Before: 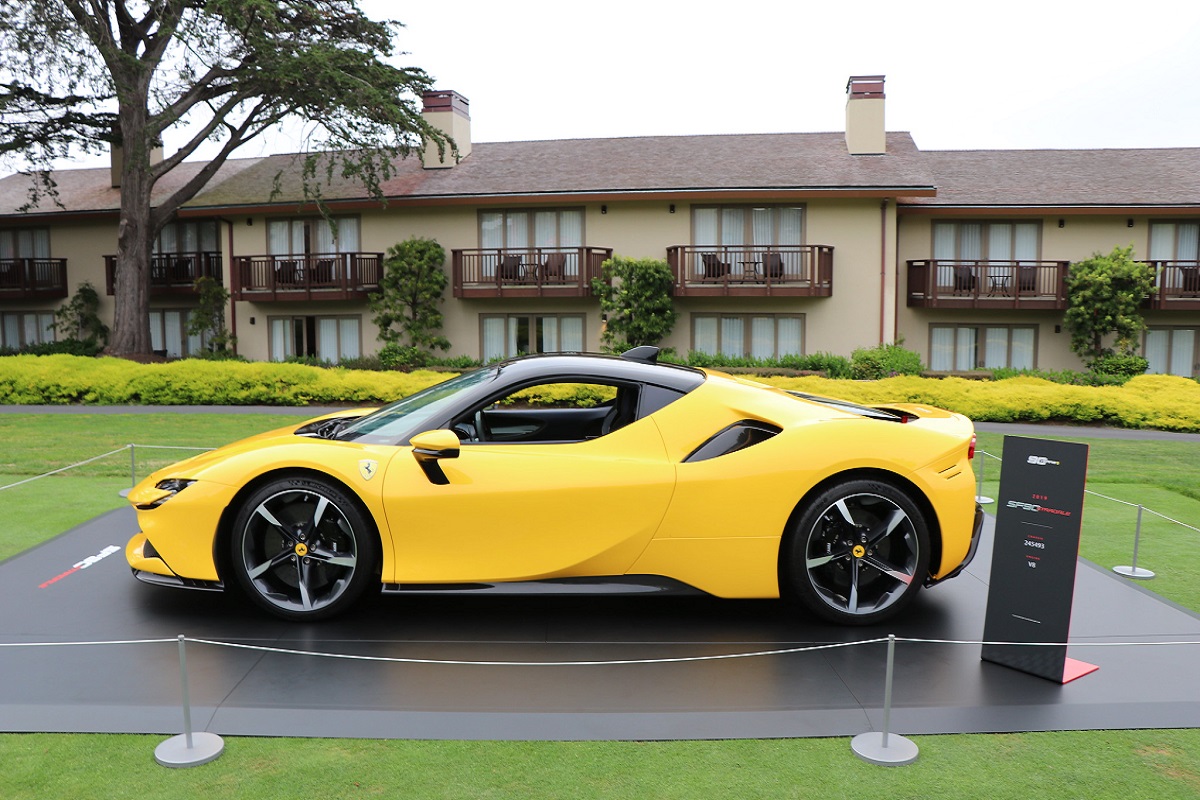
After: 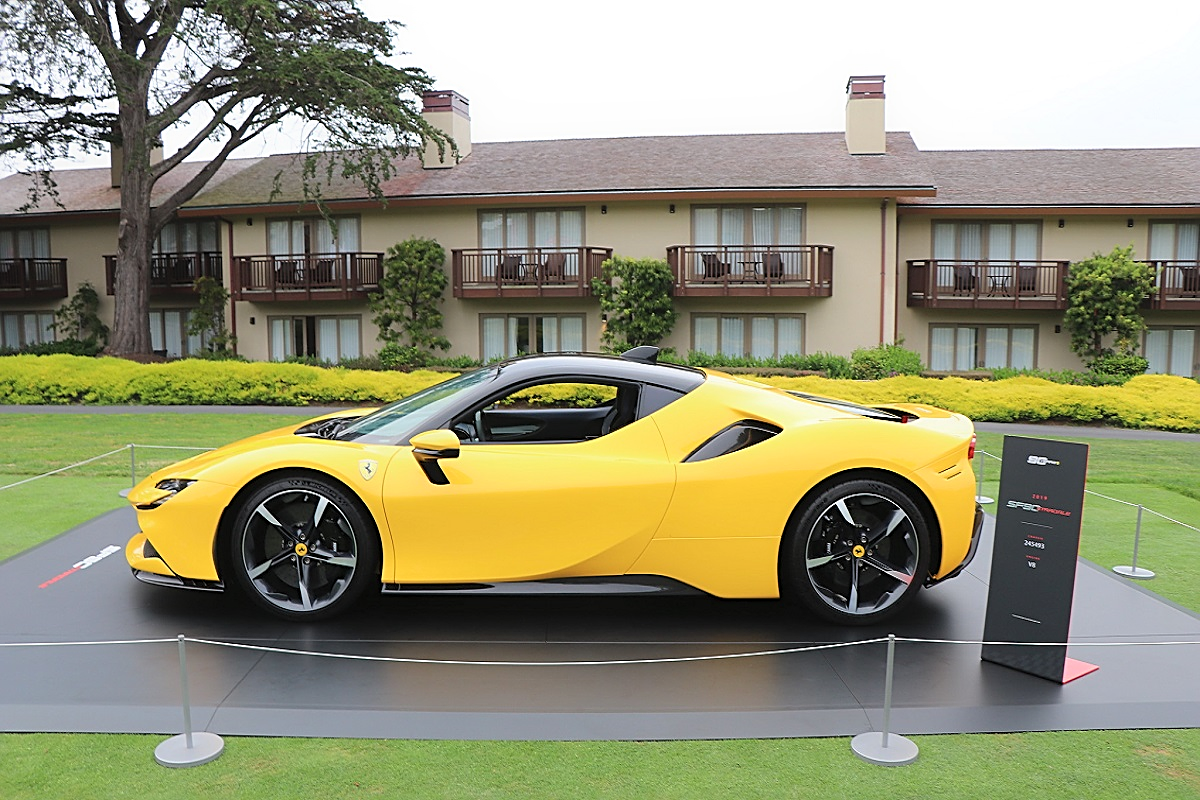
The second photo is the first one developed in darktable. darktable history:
contrast brightness saturation: contrast 0.054, brightness 0.065, saturation 0.012
contrast equalizer: y [[0.5, 0.488, 0.462, 0.461, 0.491, 0.5], [0.5 ×6], [0.5 ×6], [0 ×6], [0 ×6]]
sharpen: on, module defaults
